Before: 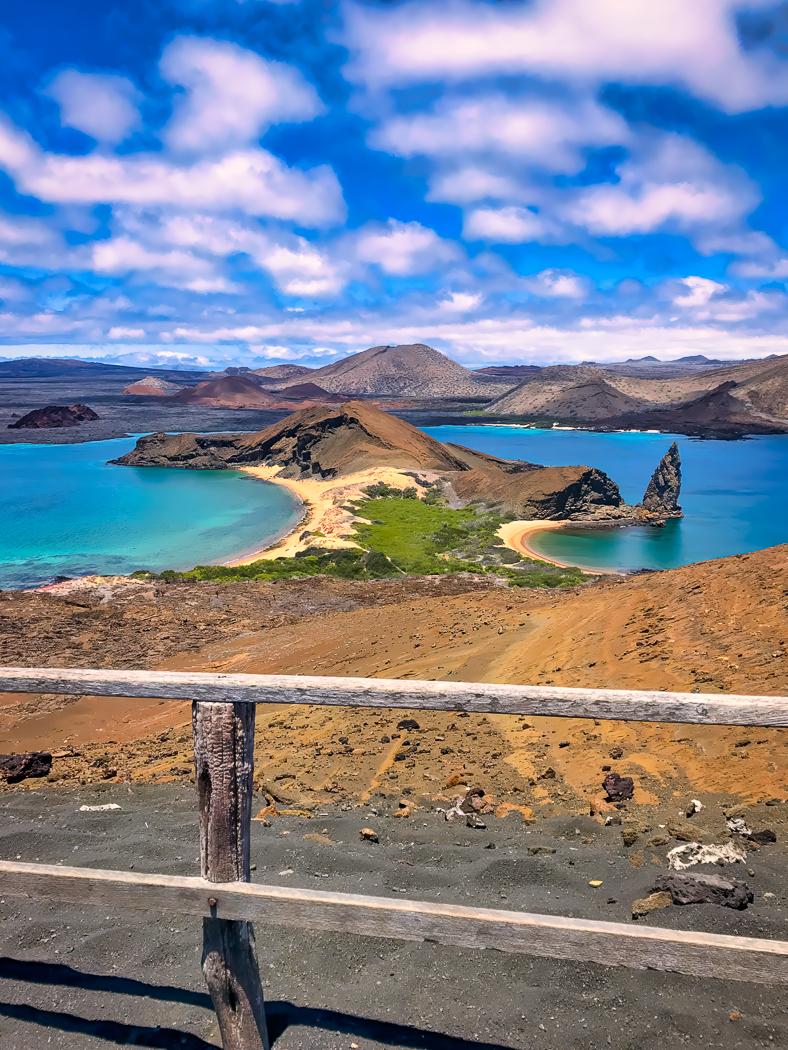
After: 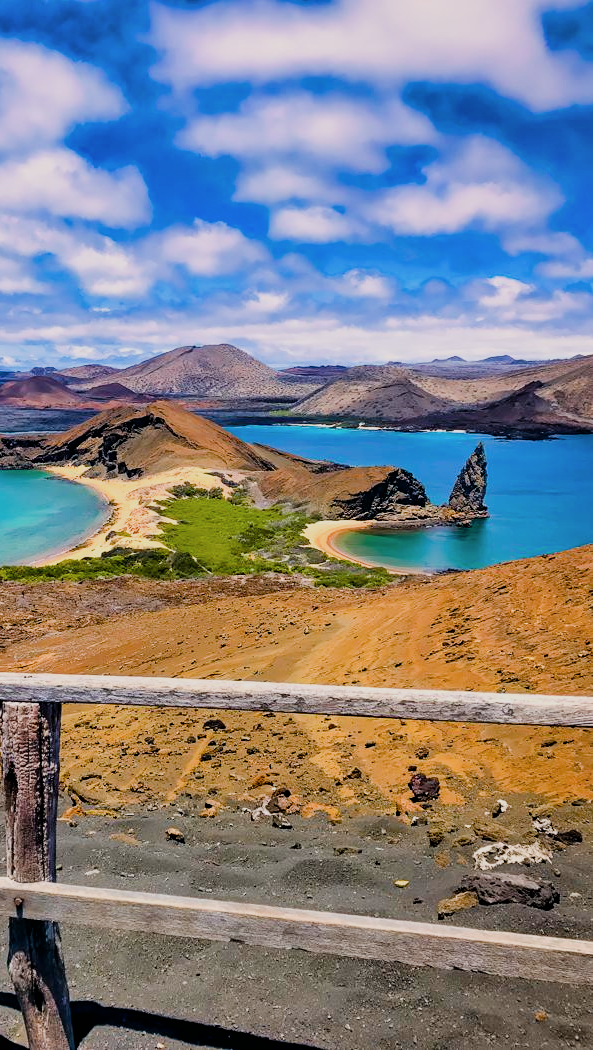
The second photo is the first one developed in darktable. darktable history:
crop and rotate: left 24.72%
shadows and highlights: shadows 51.78, highlights -28.32, soften with gaussian
filmic rgb: black relative exposure -5.07 EV, white relative exposure 3.98 EV, hardness 2.88, contrast 1.184, highlights saturation mix -29.09%
contrast brightness saturation: contrast 0.007, saturation -0.047
color balance rgb: perceptual saturation grading › global saturation 44.524%, perceptual saturation grading › highlights -50.593%, perceptual saturation grading › shadows 30.054%, perceptual brilliance grading › global brilliance 2.532%, perceptual brilliance grading › highlights -2.319%, perceptual brilliance grading › shadows 3.604%, global vibrance 20%
tone equalizer: on, module defaults
